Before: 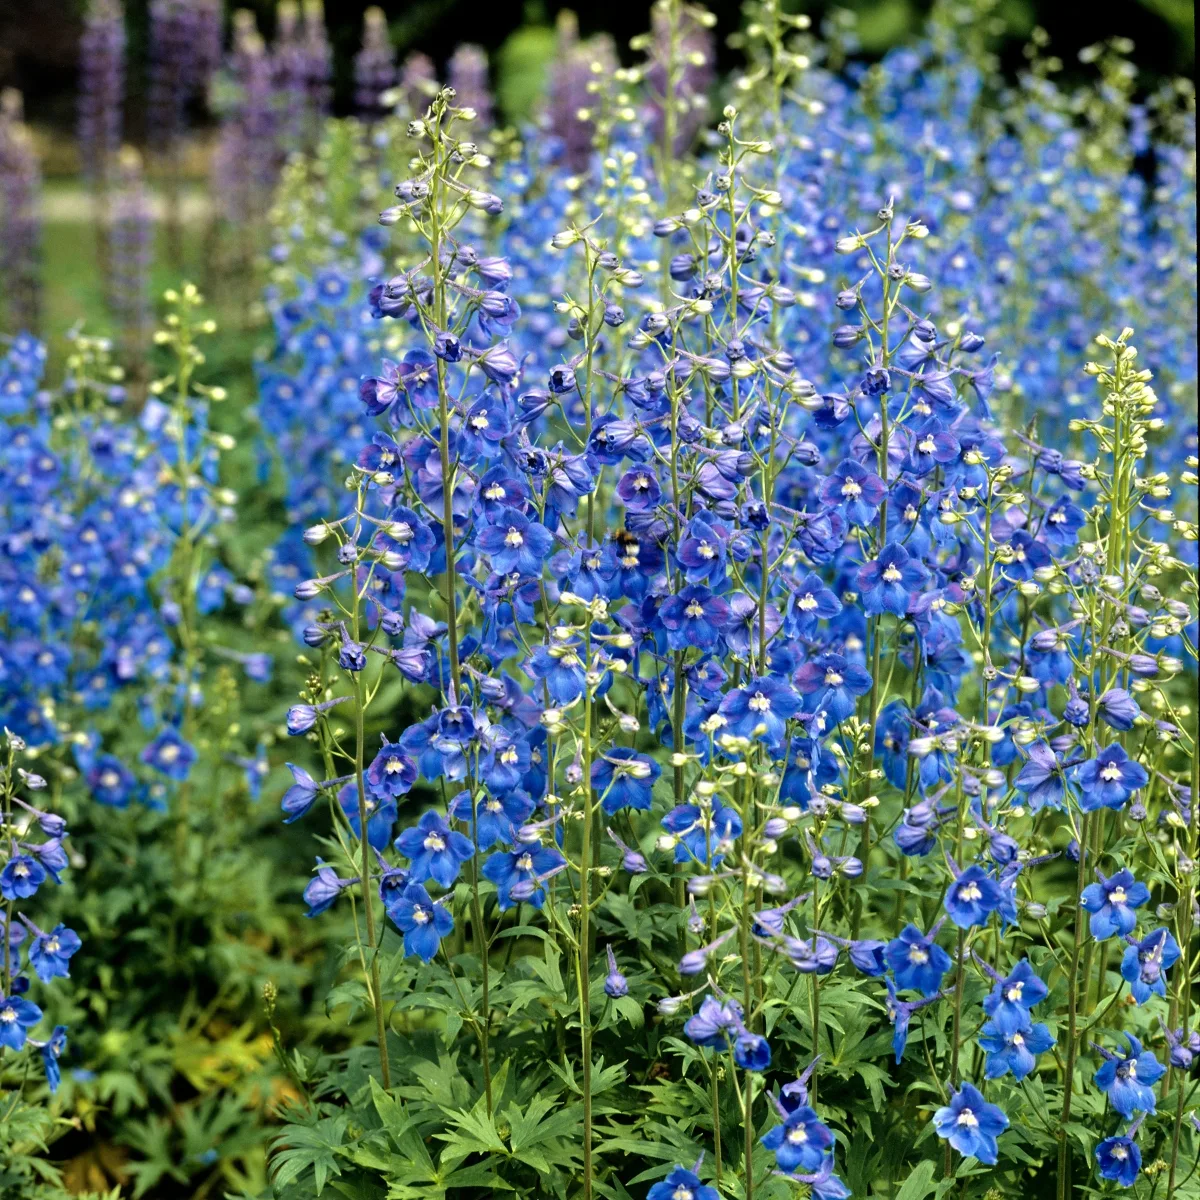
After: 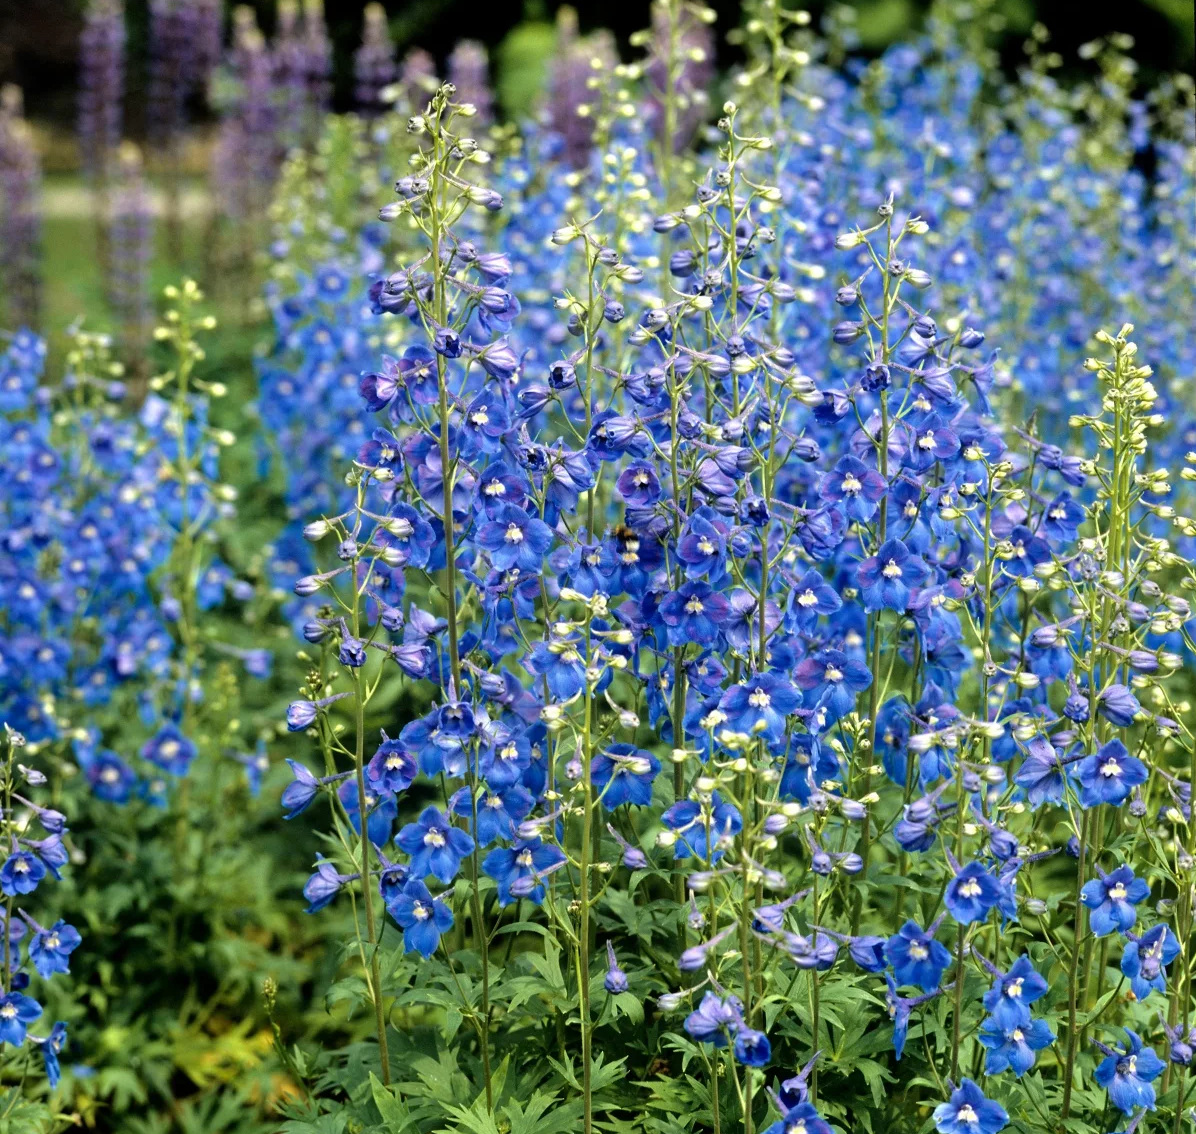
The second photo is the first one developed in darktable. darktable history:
crop: top 0.392%, right 0.26%, bottom 5.057%
